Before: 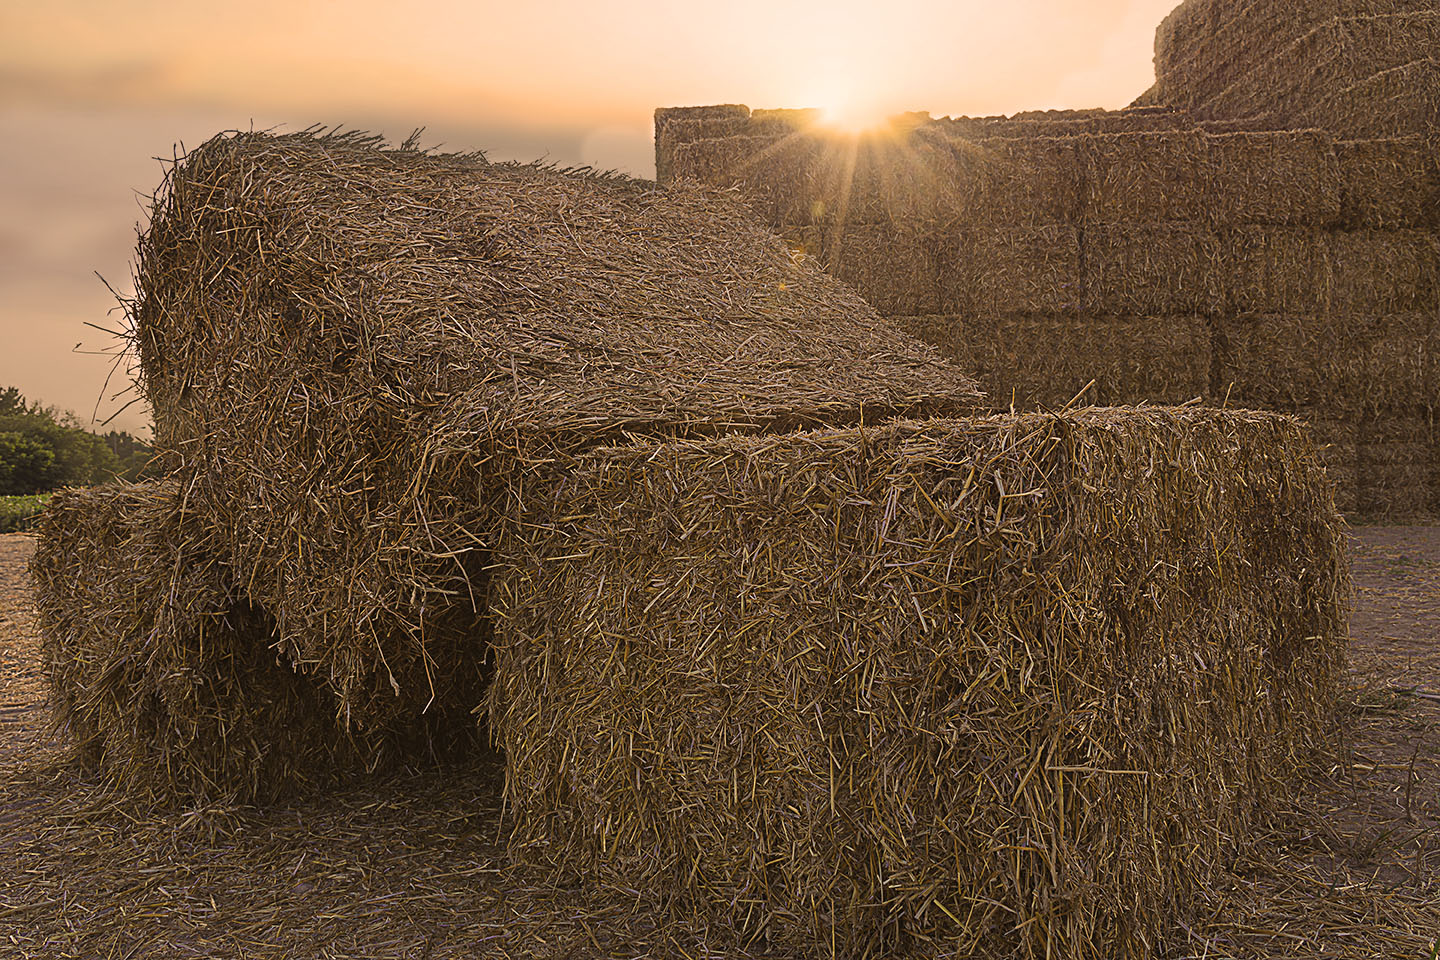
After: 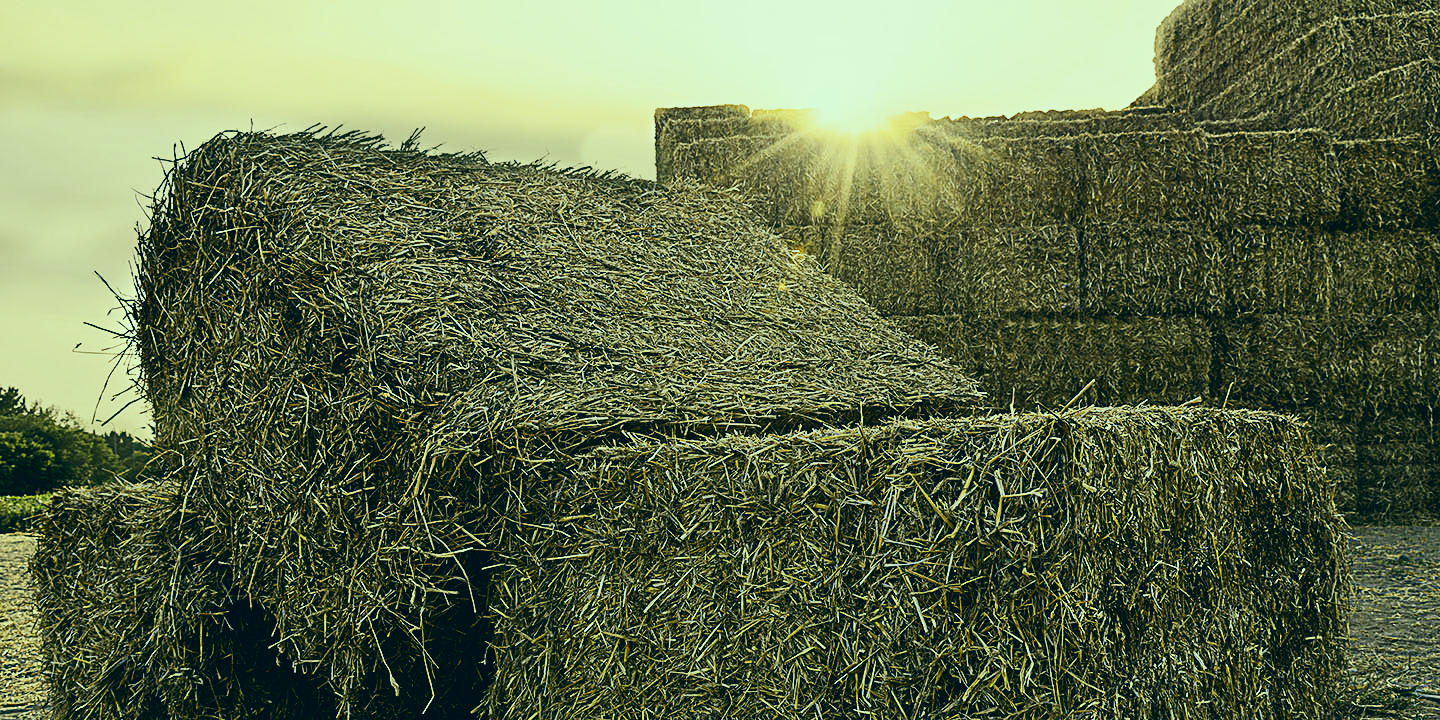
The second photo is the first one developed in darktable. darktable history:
crop: bottom 24.967%
contrast brightness saturation: contrast 0.25, saturation -0.31
color correction: highlights a* -20.08, highlights b* 9.8, shadows a* -20.4, shadows b* -10.76
sigmoid: contrast 2, skew -0.2, preserve hue 0%, red attenuation 0.1, red rotation 0.035, green attenuation 0.1, green rotation -0.017, blue attenuation 0.15, blue rotation -0.052, base primaries Rec2020
color contrast: green-magenta contrast 0.85, blue-yellow contrast 1.25, unbound 0
tone equalizer: -8 EV 1 EV, -7 EV 1 EV, -6 EV 1 EV, -5 EV 1 EV, -4 EV 1 EV, -3 EV 0.75 EV, -2 EV 0.5 EV, -1 EV 0.25 EV
